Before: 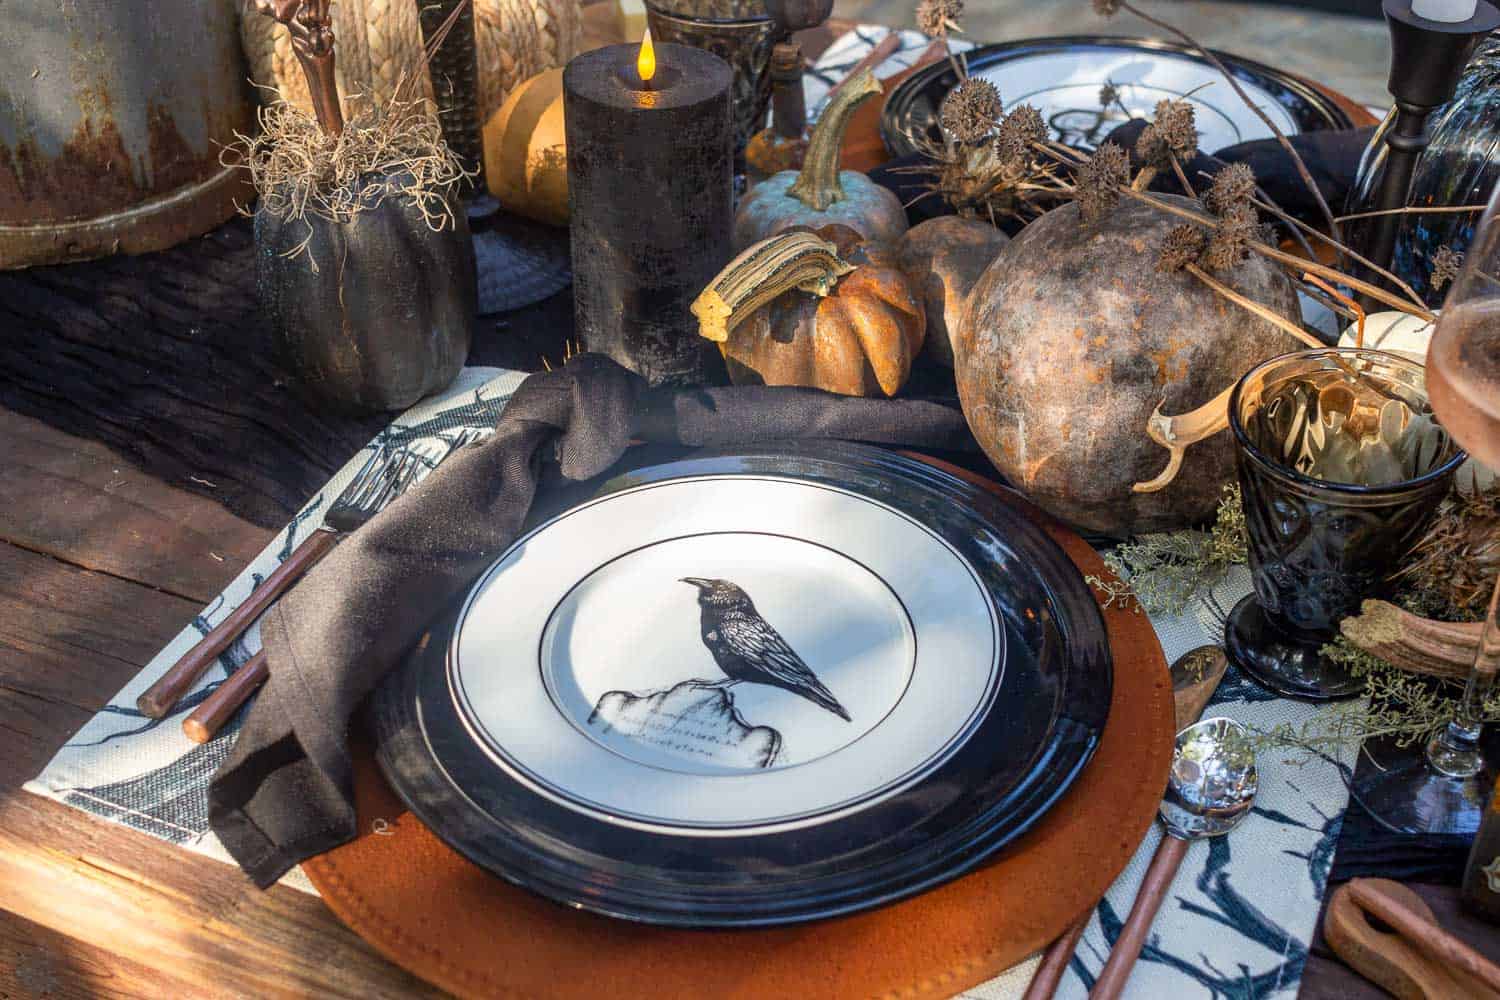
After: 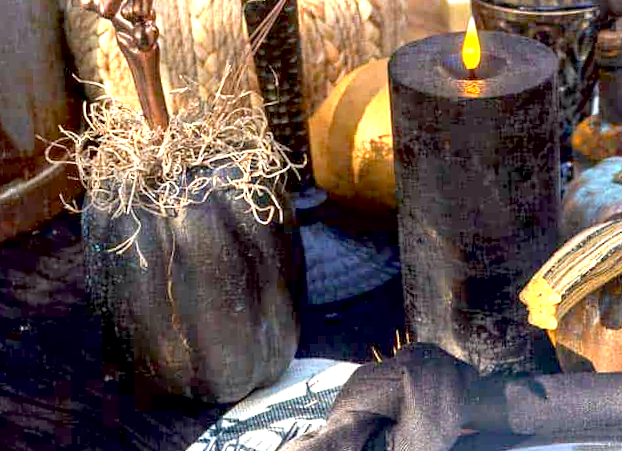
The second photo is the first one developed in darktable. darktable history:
rotate and perspective: rotation -1°, crop left 0.011, crop right 0.989, crop top 0.025, crop bottom 0.975
exposure: black level correction 0.011, exposure 1.088 EV, compensate exposure bias true, compensate highlight preservation false
white balance: red 1.004, blue 1.024
crop and rotate: left 10.817%, top 0.062%, right 47.194%, bottom 53.626%
